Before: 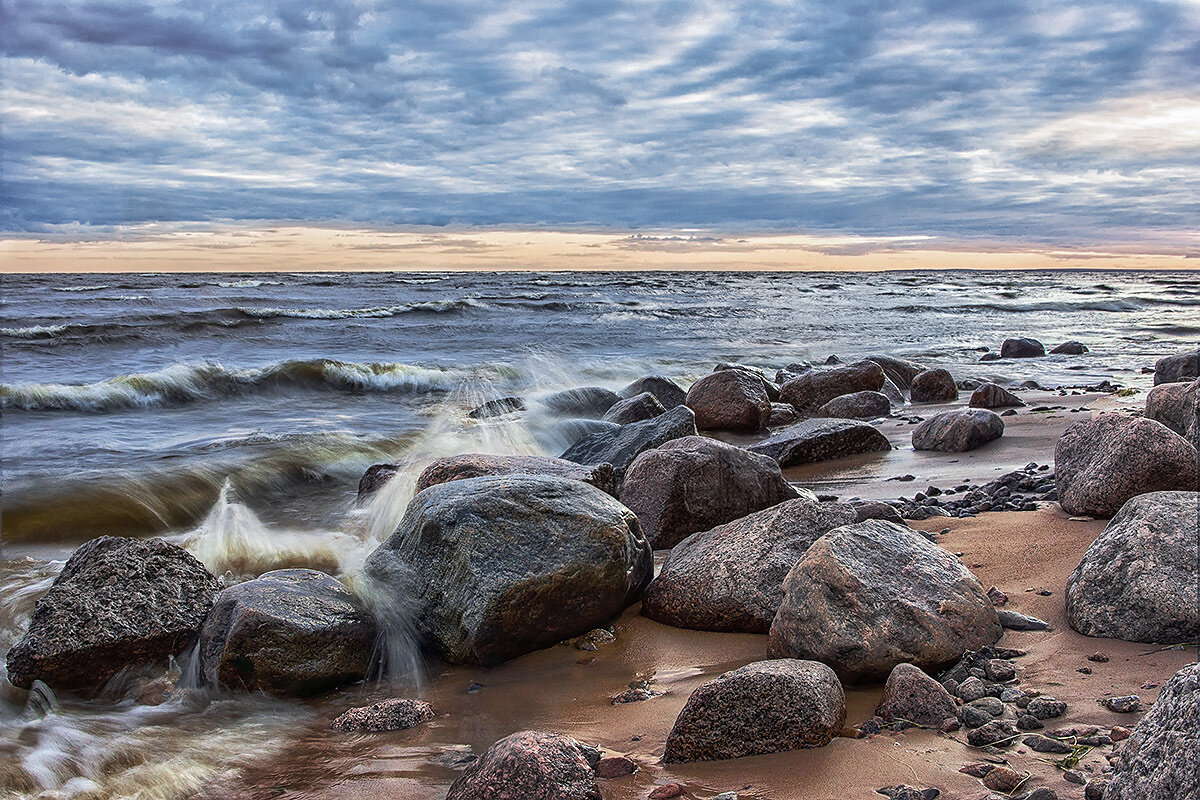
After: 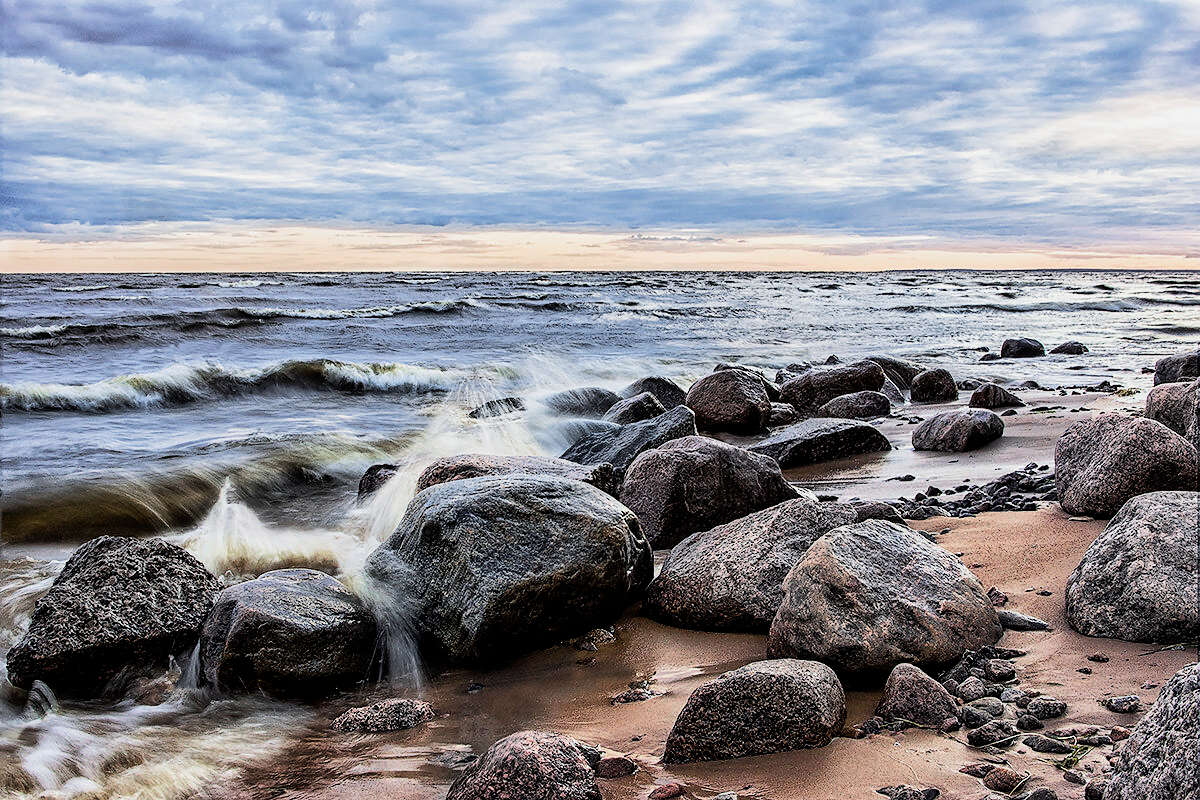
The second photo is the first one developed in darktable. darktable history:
exposure: black level correction 0.001, exposure 0.5 EV, compensate exposure bias true, compensate highlight preservation false
filmic rgb: black relative exposure -5 EV, hardness 2.88, contrast 1.4, highlights saturation mix -30%
